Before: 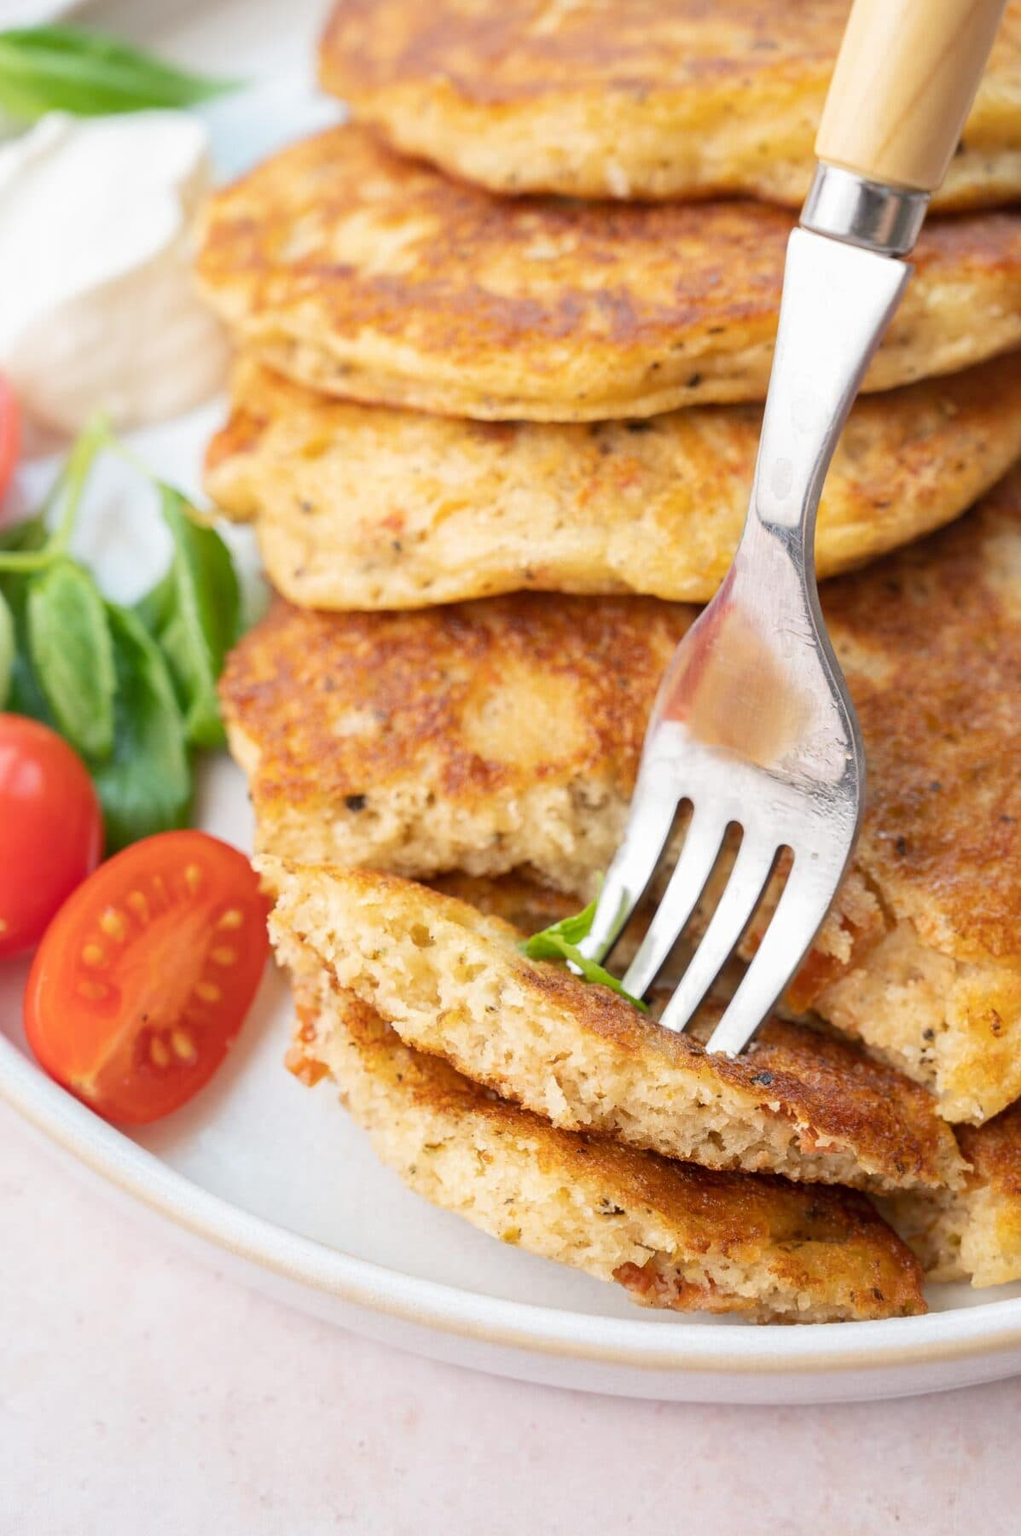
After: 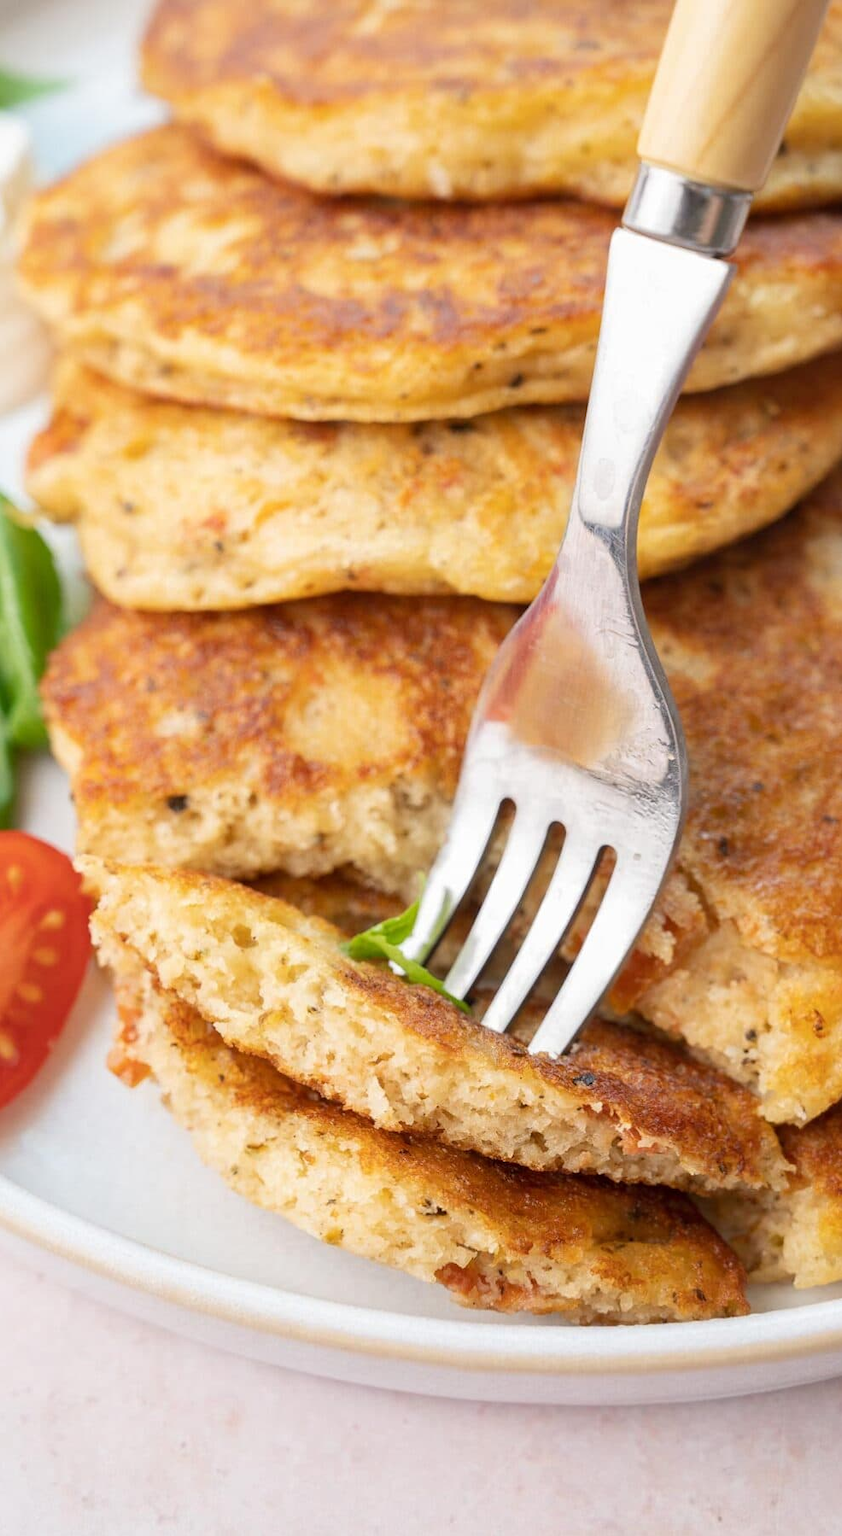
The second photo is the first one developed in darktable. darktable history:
crop: left 17.473%, bottom 0.035%
